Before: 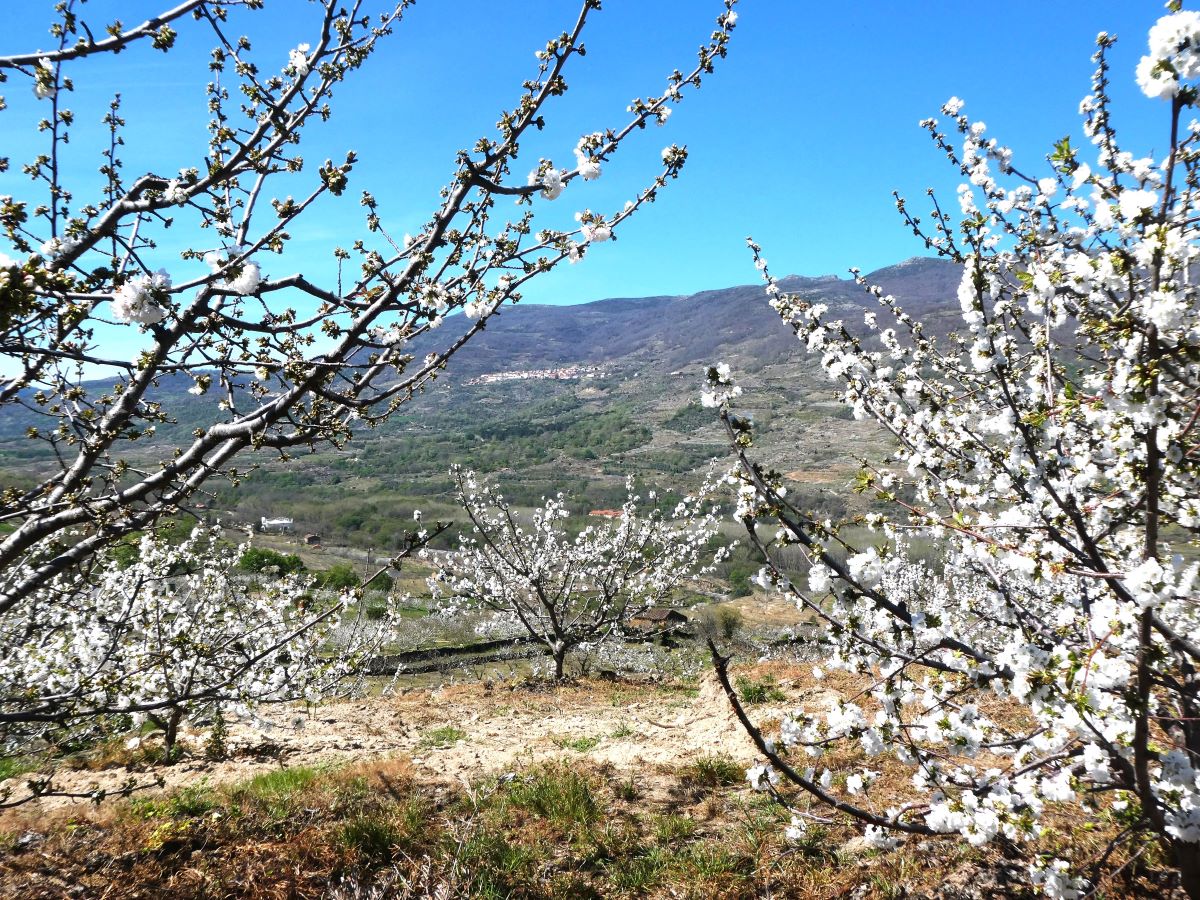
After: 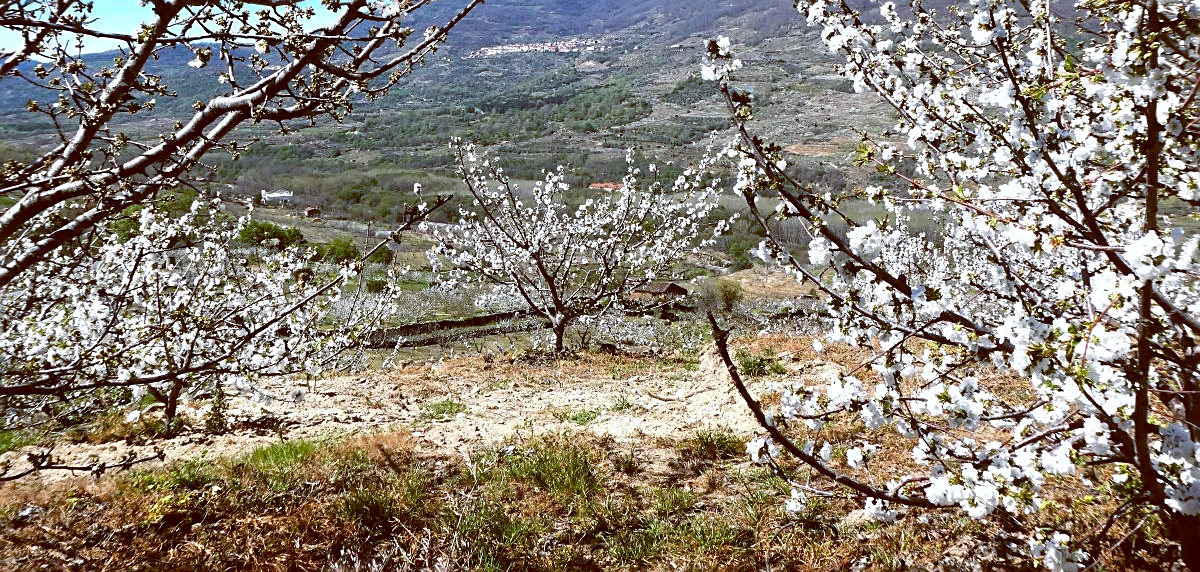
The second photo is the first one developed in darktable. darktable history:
crop and rotate: top 36.435%
sharpen: on, module defaults
color balance: lift [1, 1.015, 1.004, 0.985], gamma [1, 0.958, 0.971, 1.042], gain [1, 0.956, 0.977, 1.044]
